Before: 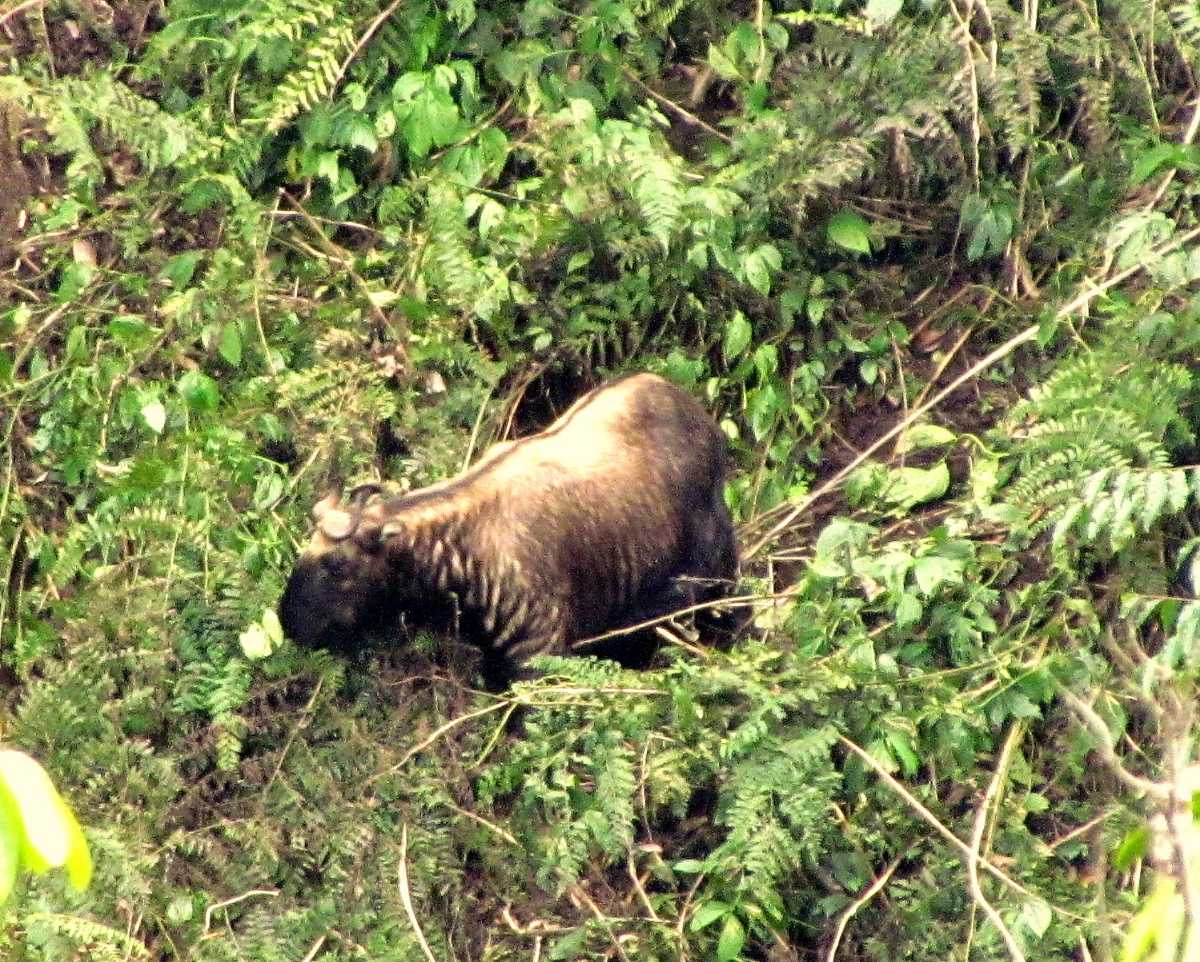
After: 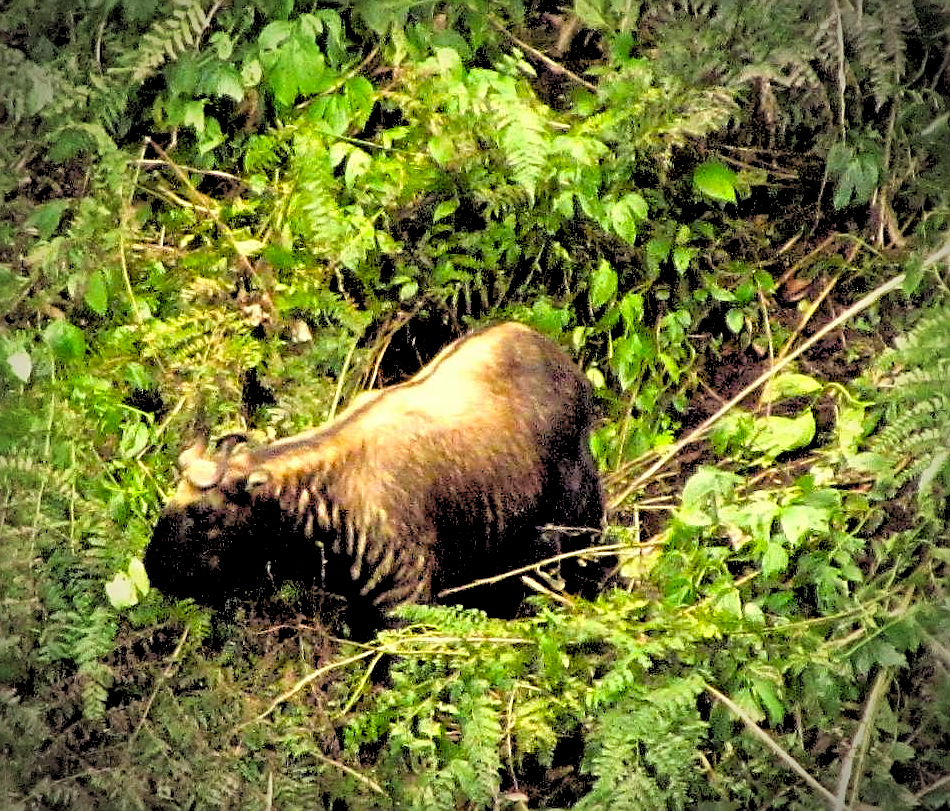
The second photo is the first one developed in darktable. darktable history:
levels: levels [0, 0.478, 1]
color balance rgb: perceptual saturation grading › global saturation 25%, global vibrance 20%
vignetting: fall-off start 75%, brightness -0.692, width/height ratio 1.084
color balance: lift [1.005, 1.002, 0.998, 0.998], gamma [1, 1.021, 1.02, 0.979], gain [0.923, 1.066, 1.056, 0.934]
white balance: red 0.967, blue 1.049
rgb levels: levels [[0.029, 0.461, 0.922], [0, 0.5, 1], [0, 0.5, 1]]
sharpen: on, module defaults
crop: left 11.225%, top 5.381%, right 9.565%, bottom 10.314%
